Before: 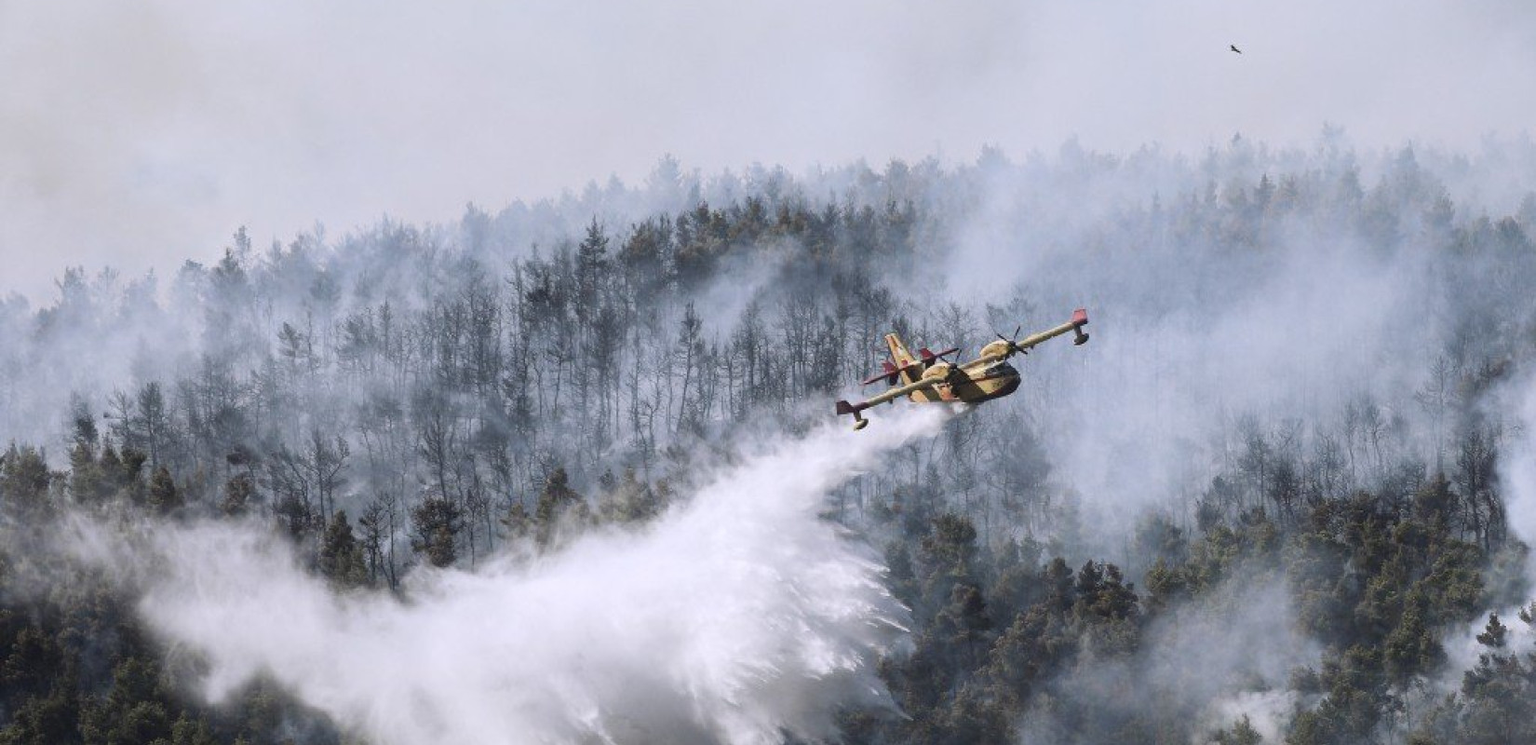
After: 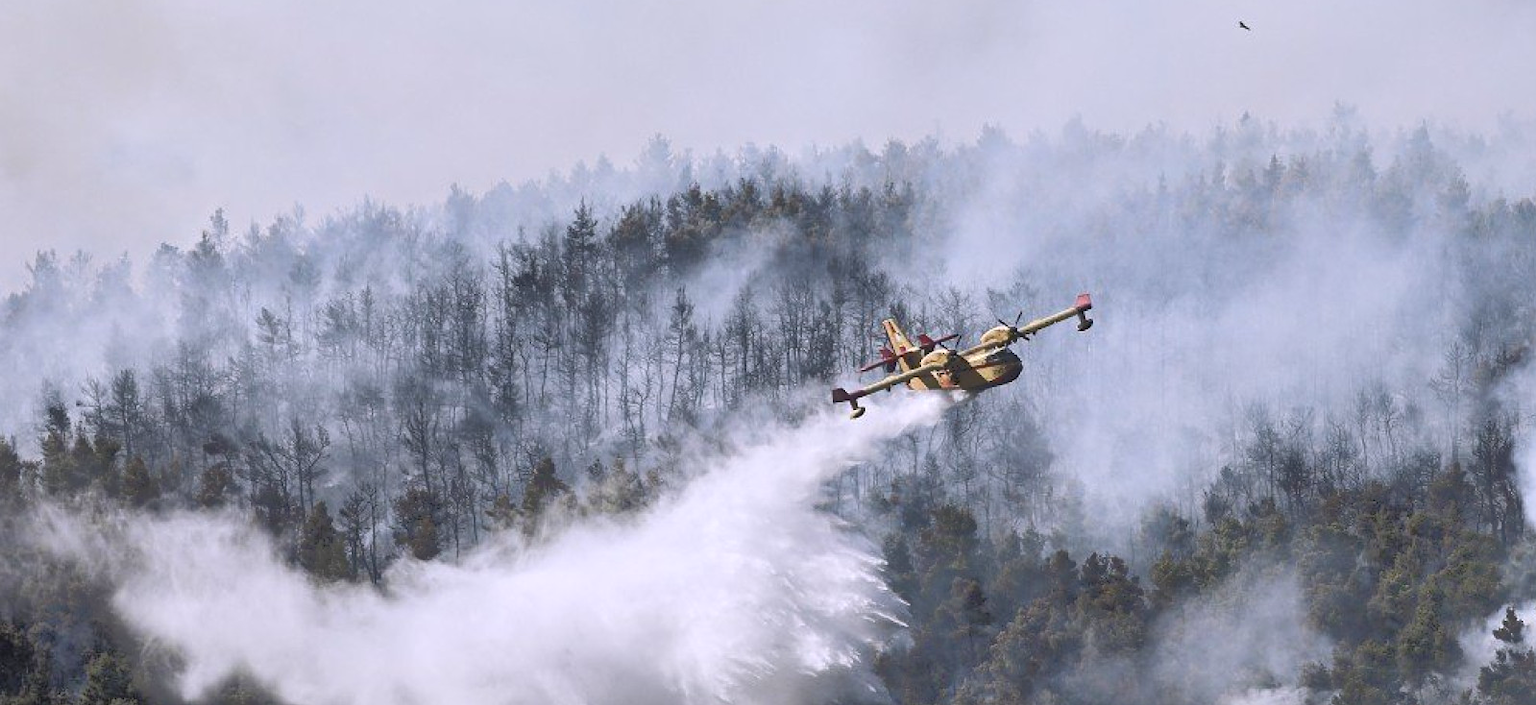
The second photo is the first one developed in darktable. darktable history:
crop: left 1.964%, top 3.251%, right 1.122%, bottom 4.933%
tone equalizer: -8 EV -0.528 EV, -7 EV -0.319 EV, -6 EV -0.083 EV, -5 EV 0.413 EV, -4 EV 0.985 EV, -3 EV 0.791 EV, -2 EV -0.01 EV, -1 EV 0.14 EV, +0 EV -0.012 EV, smoothing 1
sharpen: amount 0.2
white balance: red 1.009, blue 1.027
